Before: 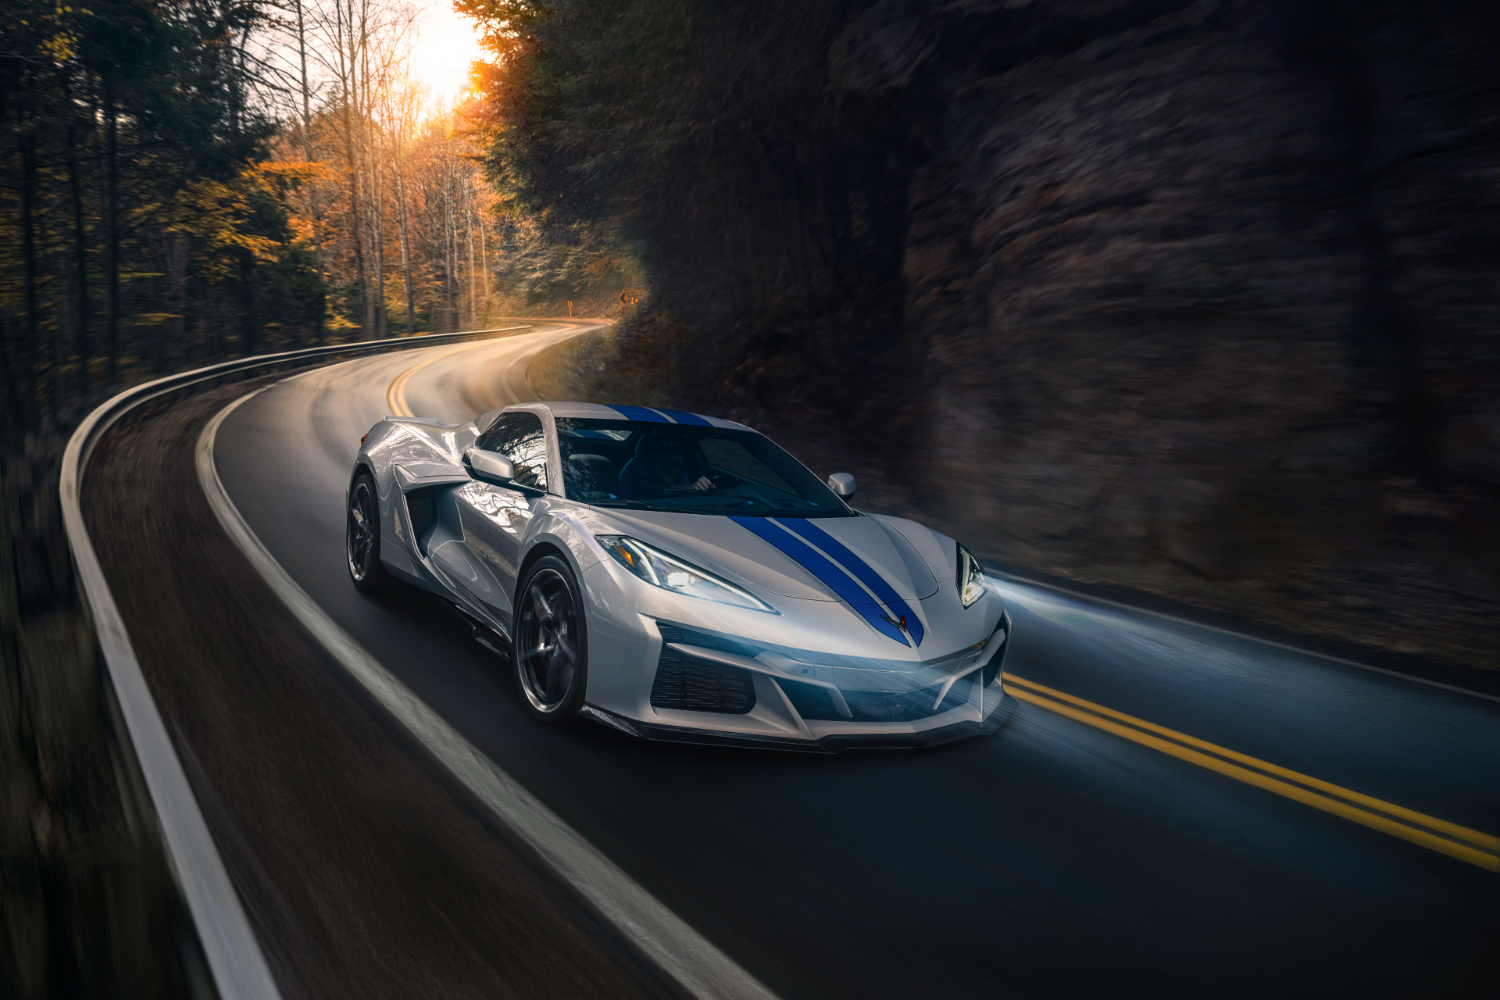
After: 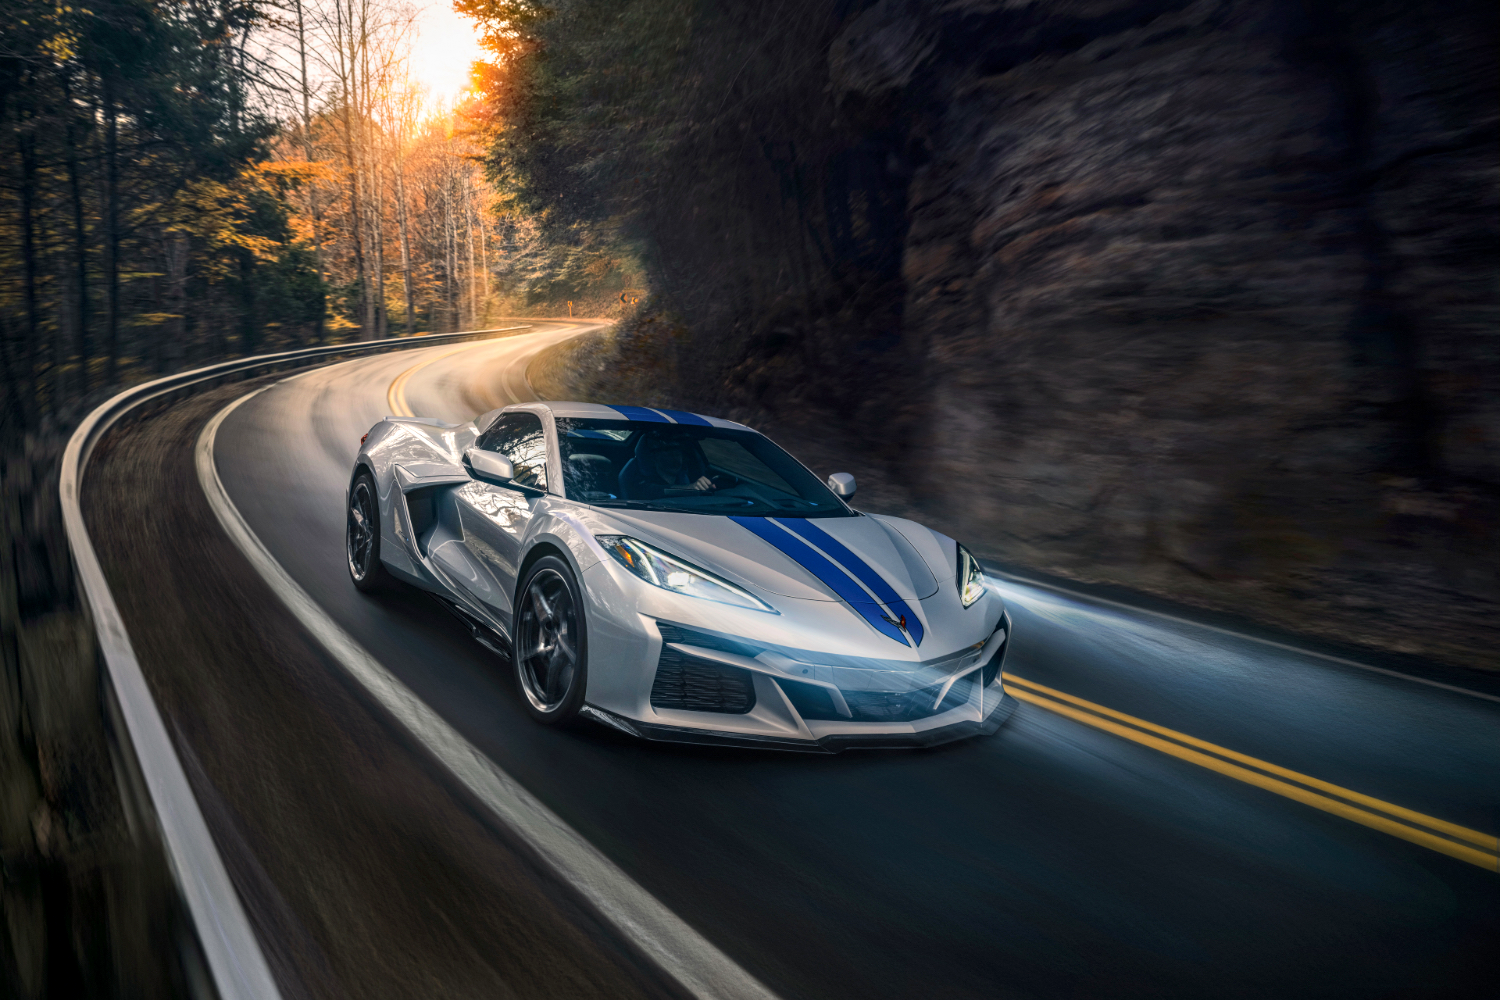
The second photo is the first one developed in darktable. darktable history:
exposure: black level correction 0.001, exposure 0.5 EV, compensate highlight preservation false
local contrast: on, module defaults
tone equalizer: -8 EV -0.002 EV, -7 EV 0.005 EV, -6 EV -0.018 EV, -5 EV 0.01 EV, -4 EV -0.01 EV, -3 EV 0.036 EV, -2 EV -0.065 EV, -1 EV -0.311 EV, +0 EV -0.563 EV, edges refinement/feathering 500, mask exposure compensation -1.57 EV, preserve details no
